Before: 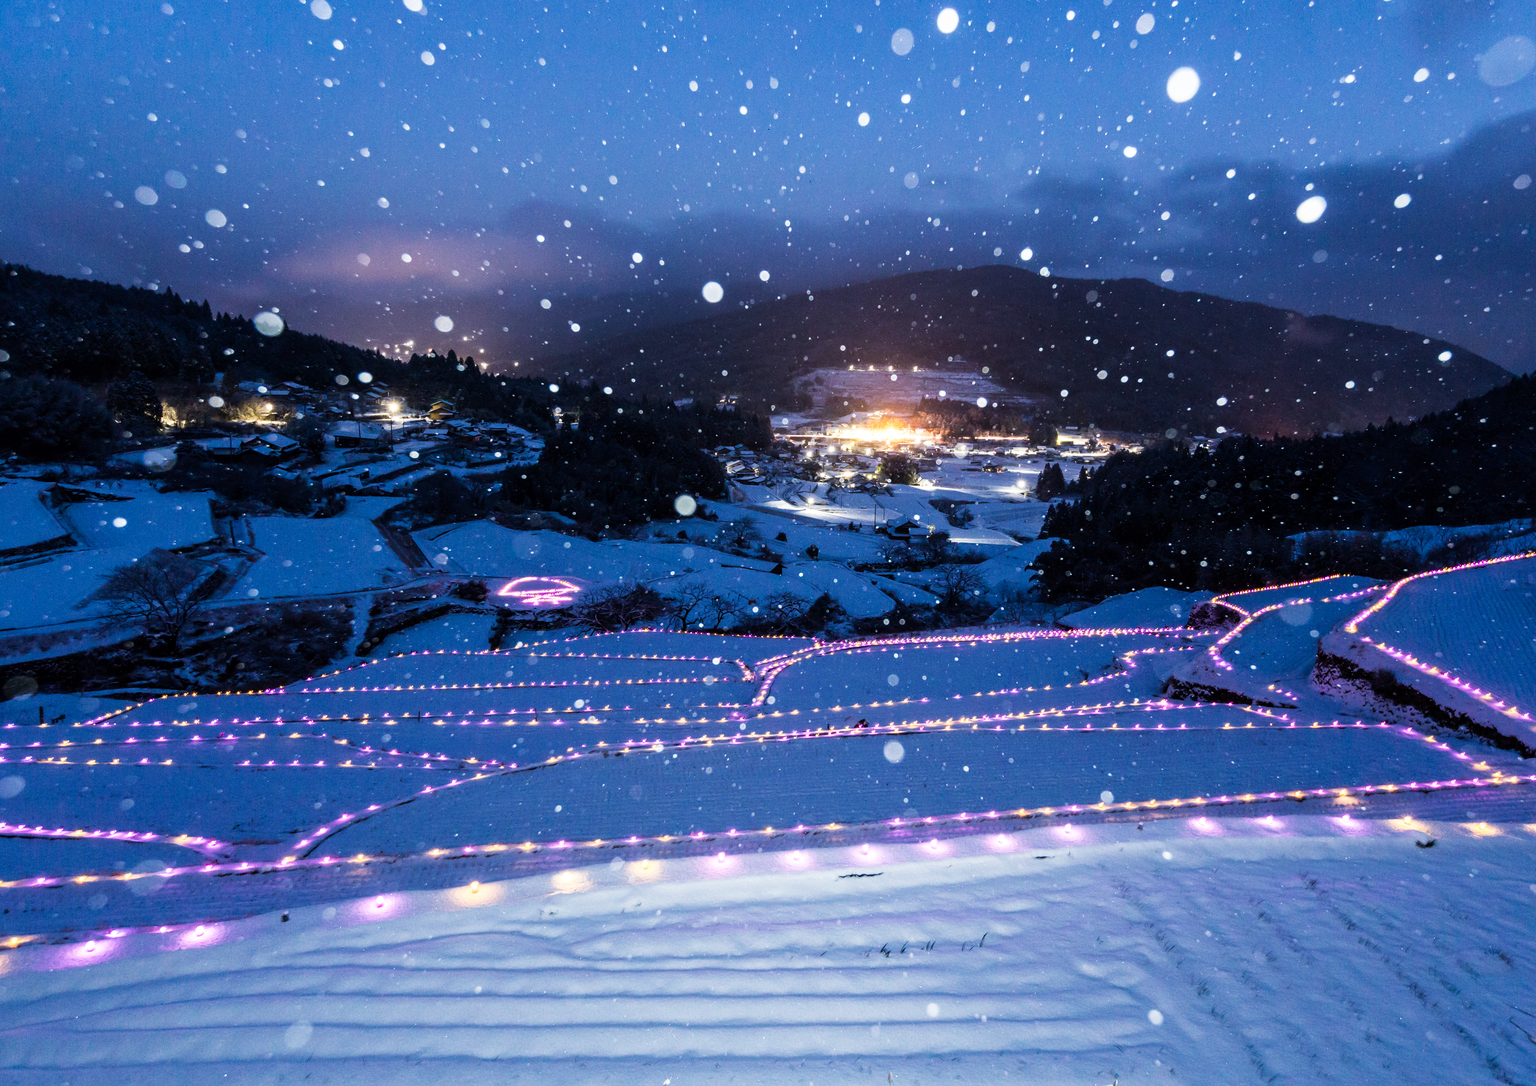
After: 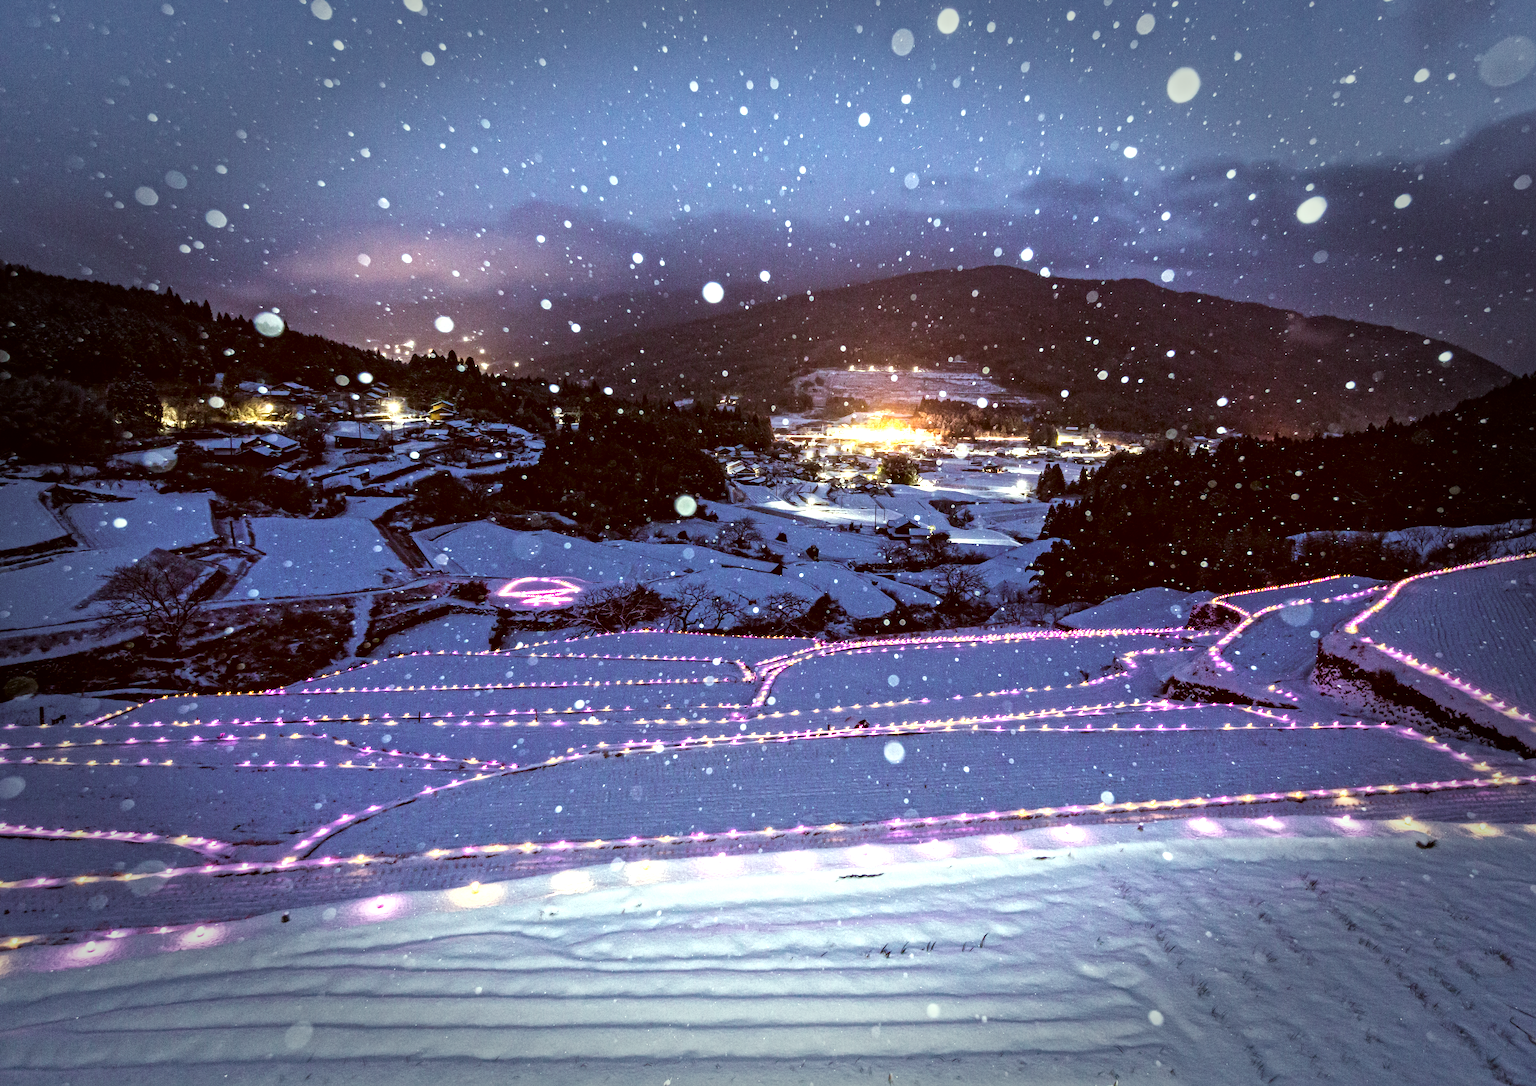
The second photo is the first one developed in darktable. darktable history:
exposure: exposure 0.556 EV, compensate highlight preservation false
color correction: highlights a* -5.3, highlights b* 9.8, shadows a* 9.8, shadows b* 24.26
vignetting: fall-off start 66.7%, fall-off radius 39.74%, brightness -0.576, saturation -0.258, automatic ratio true, width/height ratio 0.671, dithering 16-bit output
local contrast: mode bilateral grid, contrast 20, coarseness 19, detail 163%, midtone range 0.2
